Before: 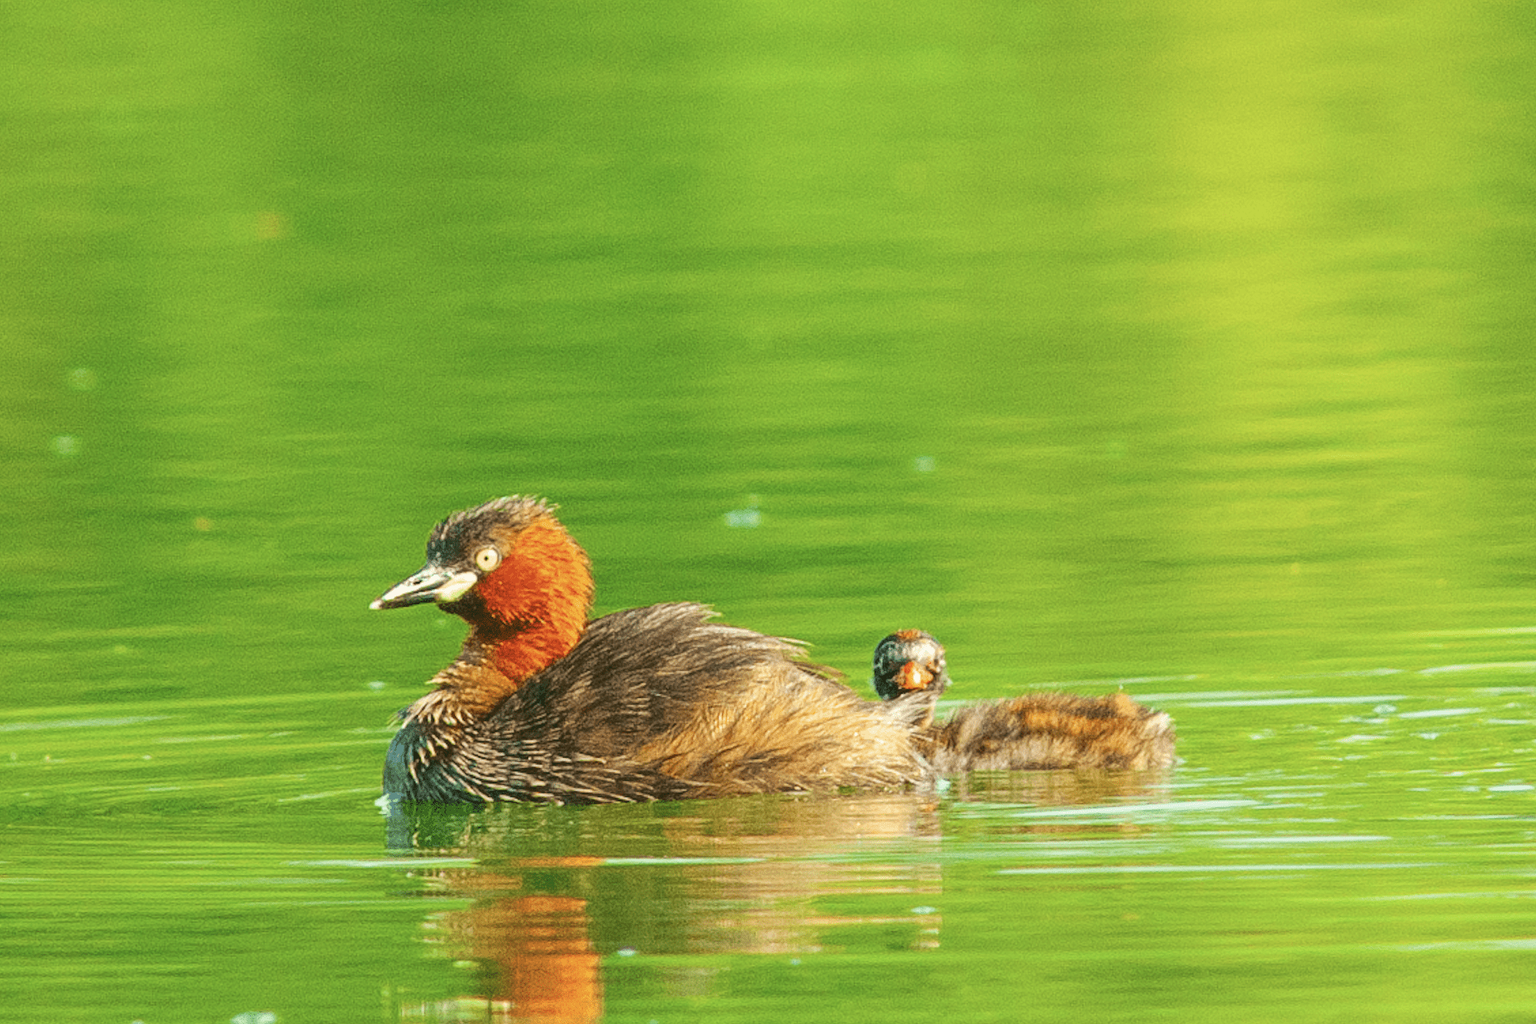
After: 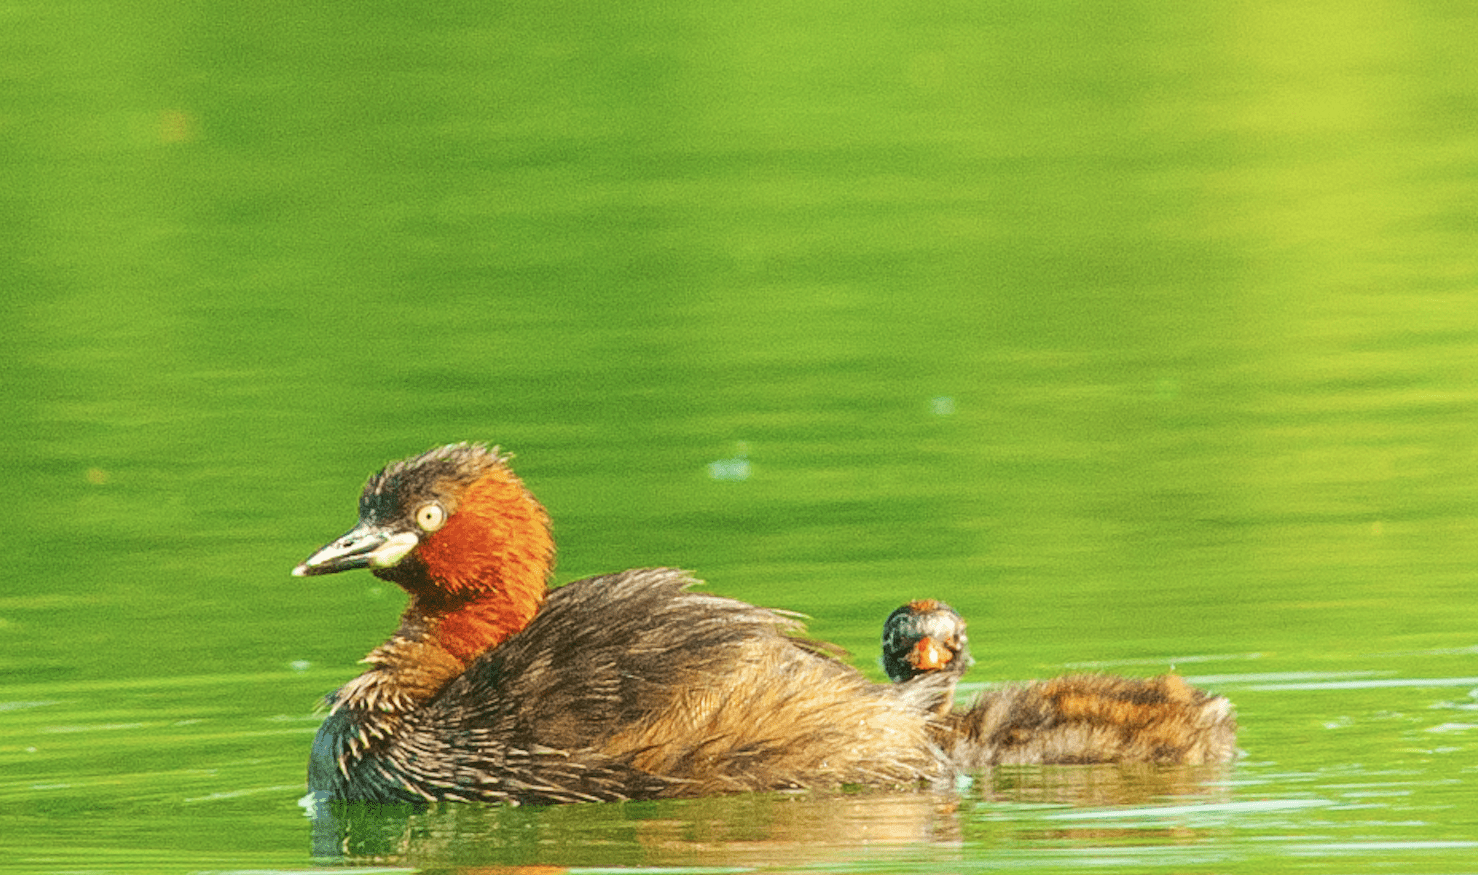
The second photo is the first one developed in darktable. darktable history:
crop: left 7.878%, top 11.578%, right 9.967%, bottom 15.431%
